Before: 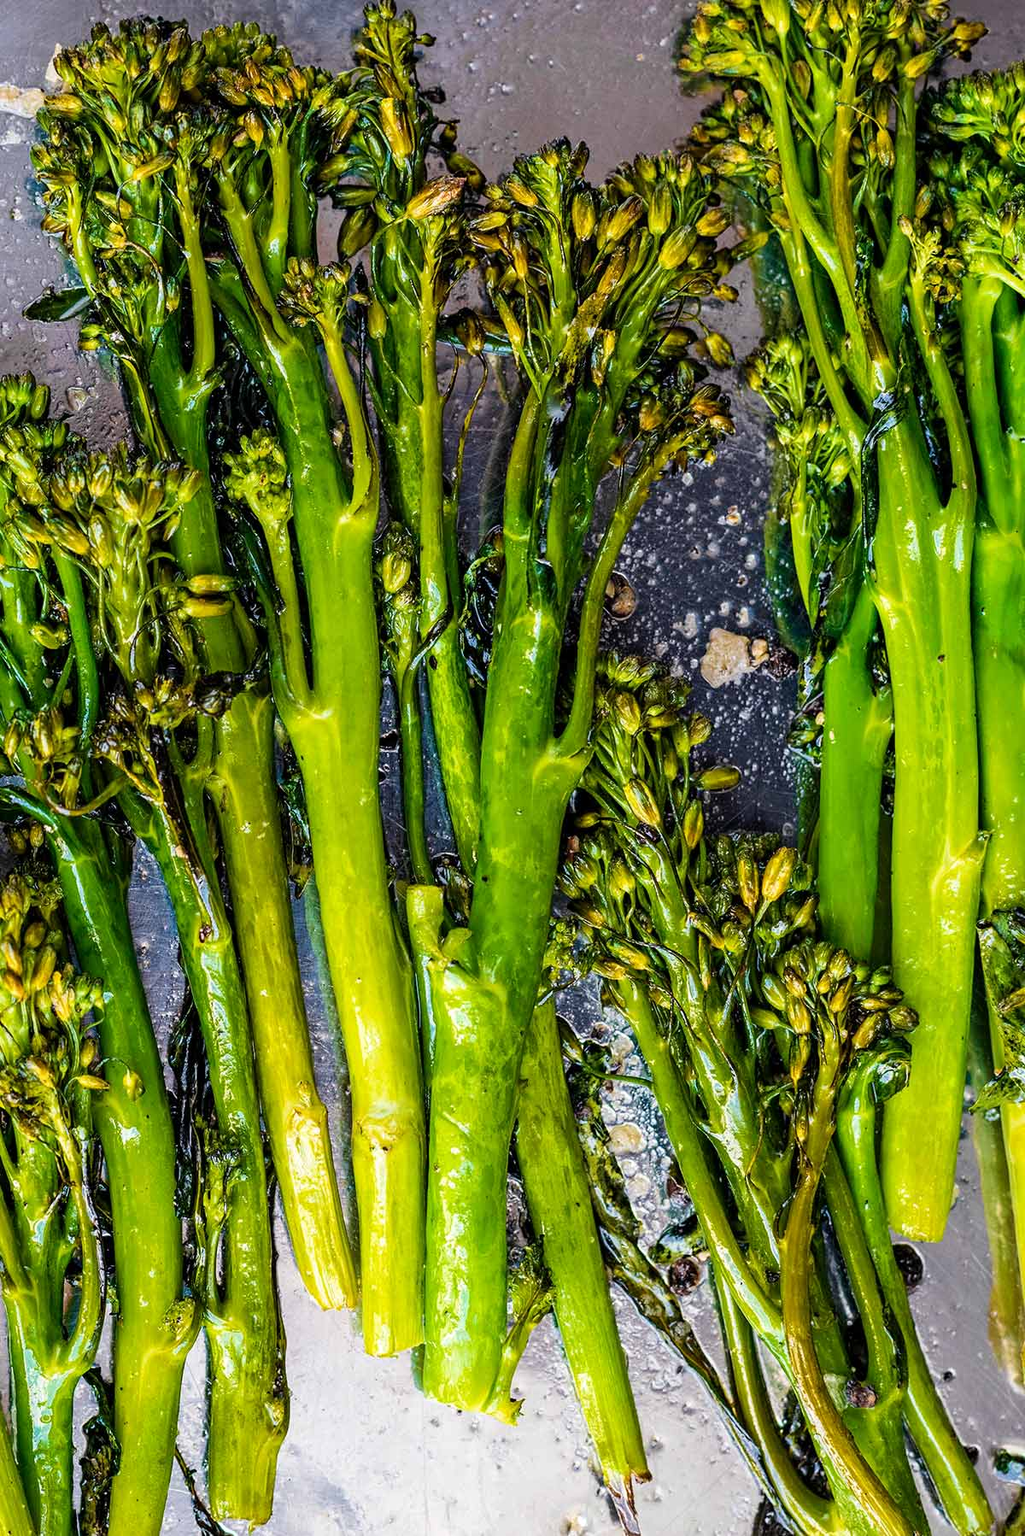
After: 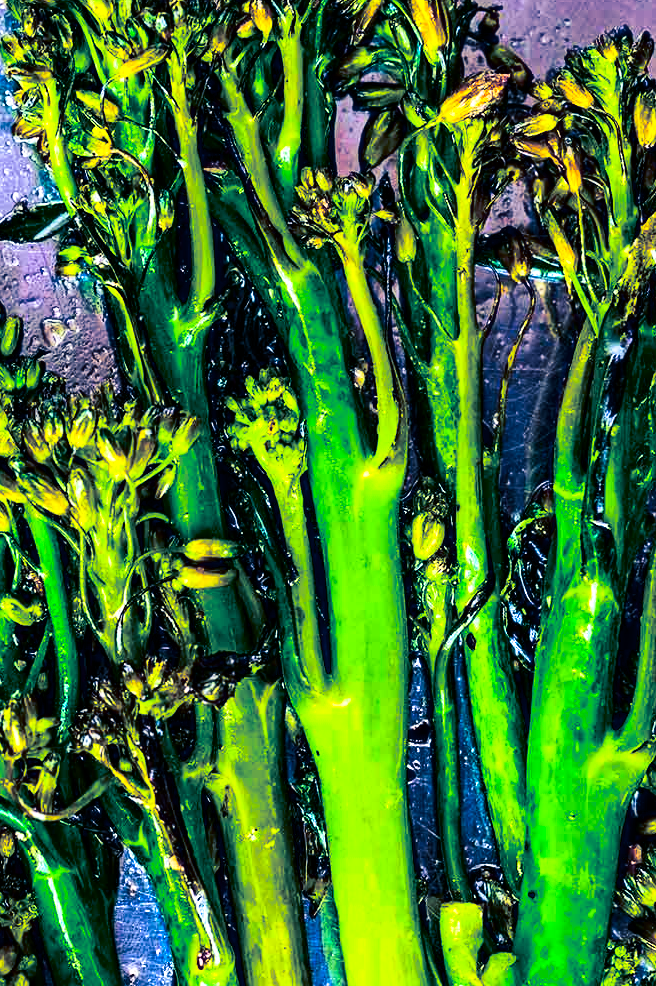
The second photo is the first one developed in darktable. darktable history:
exposure: exposure 0.507 EV, compensate highlight preservation false
split-toning: shadows › hue 226.8°, shadows › saturation 0.84
white balance: red 0.98, blue 1.034
crop and rotate: left 3.047%, top 7.509%, right 42.236%, bottom 37.598%
contrast brightness saturation: contrast 0.26, brightness 0.02, saturation 0.87
haze removal: strength 0.29, distance 0.25, compatibility mode true, adaptive false
